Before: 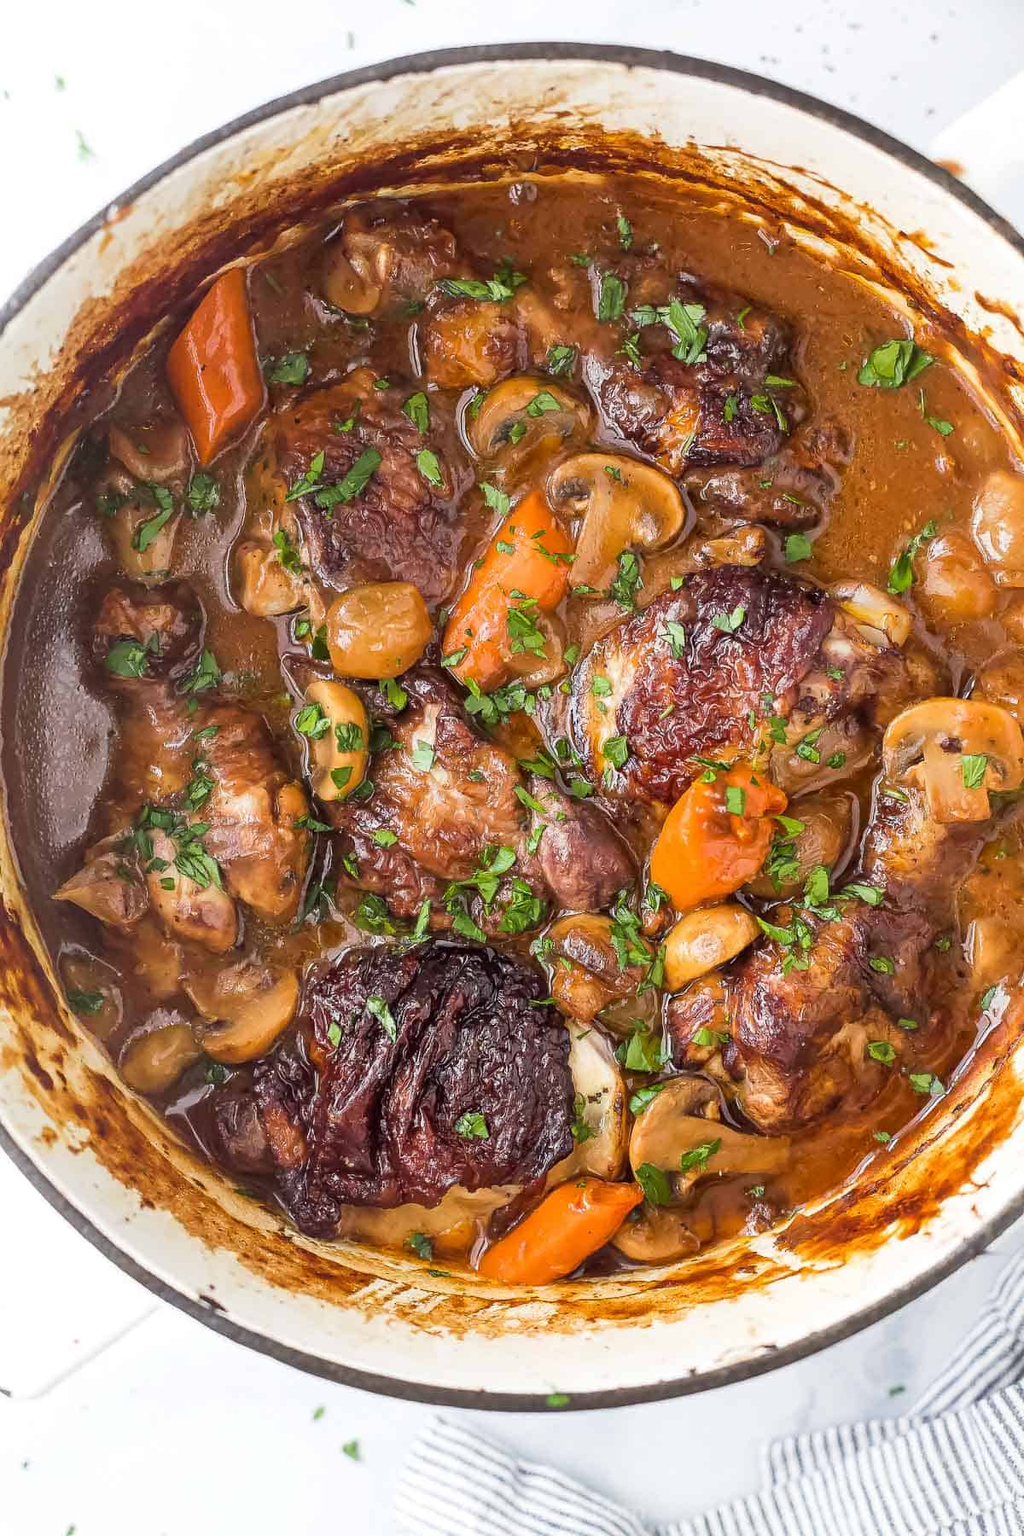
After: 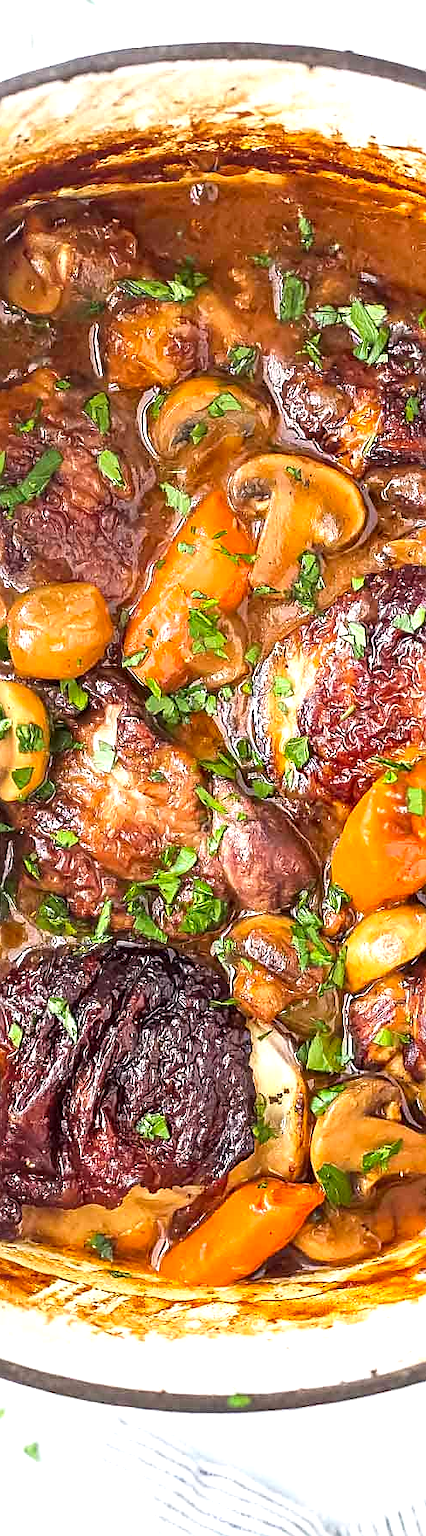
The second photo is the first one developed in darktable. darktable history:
sharpen: on, module defaults
contrast brightness saturation: contrast 0.04, saturation 0.16
exposure: exposure 0.6 EV, compensate highlight preservation false
crop: left 31.229%, right 27.105%
